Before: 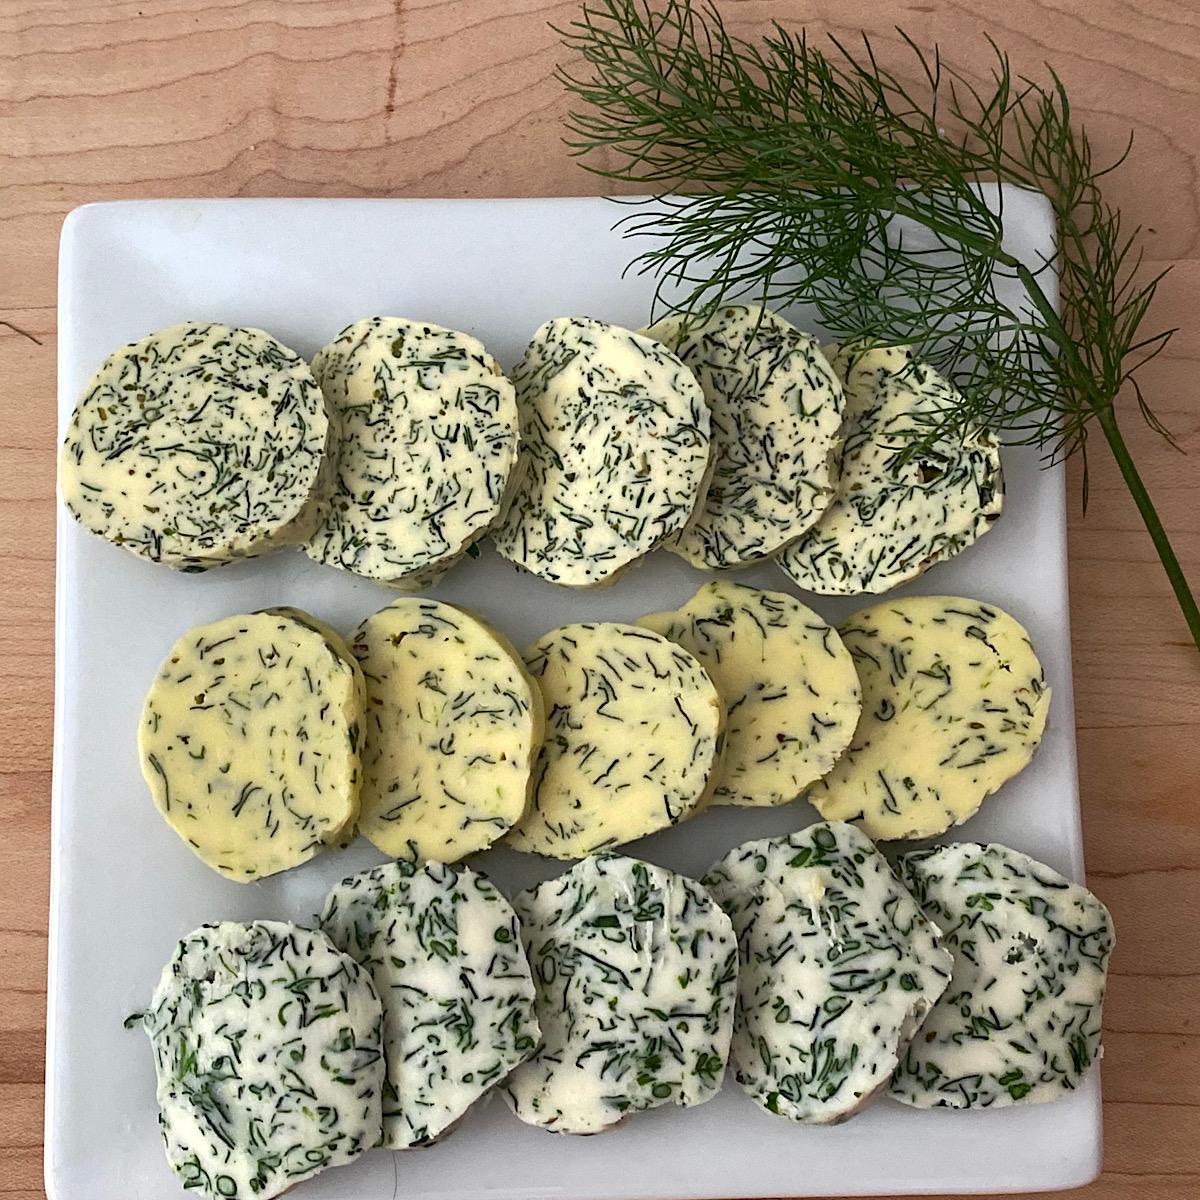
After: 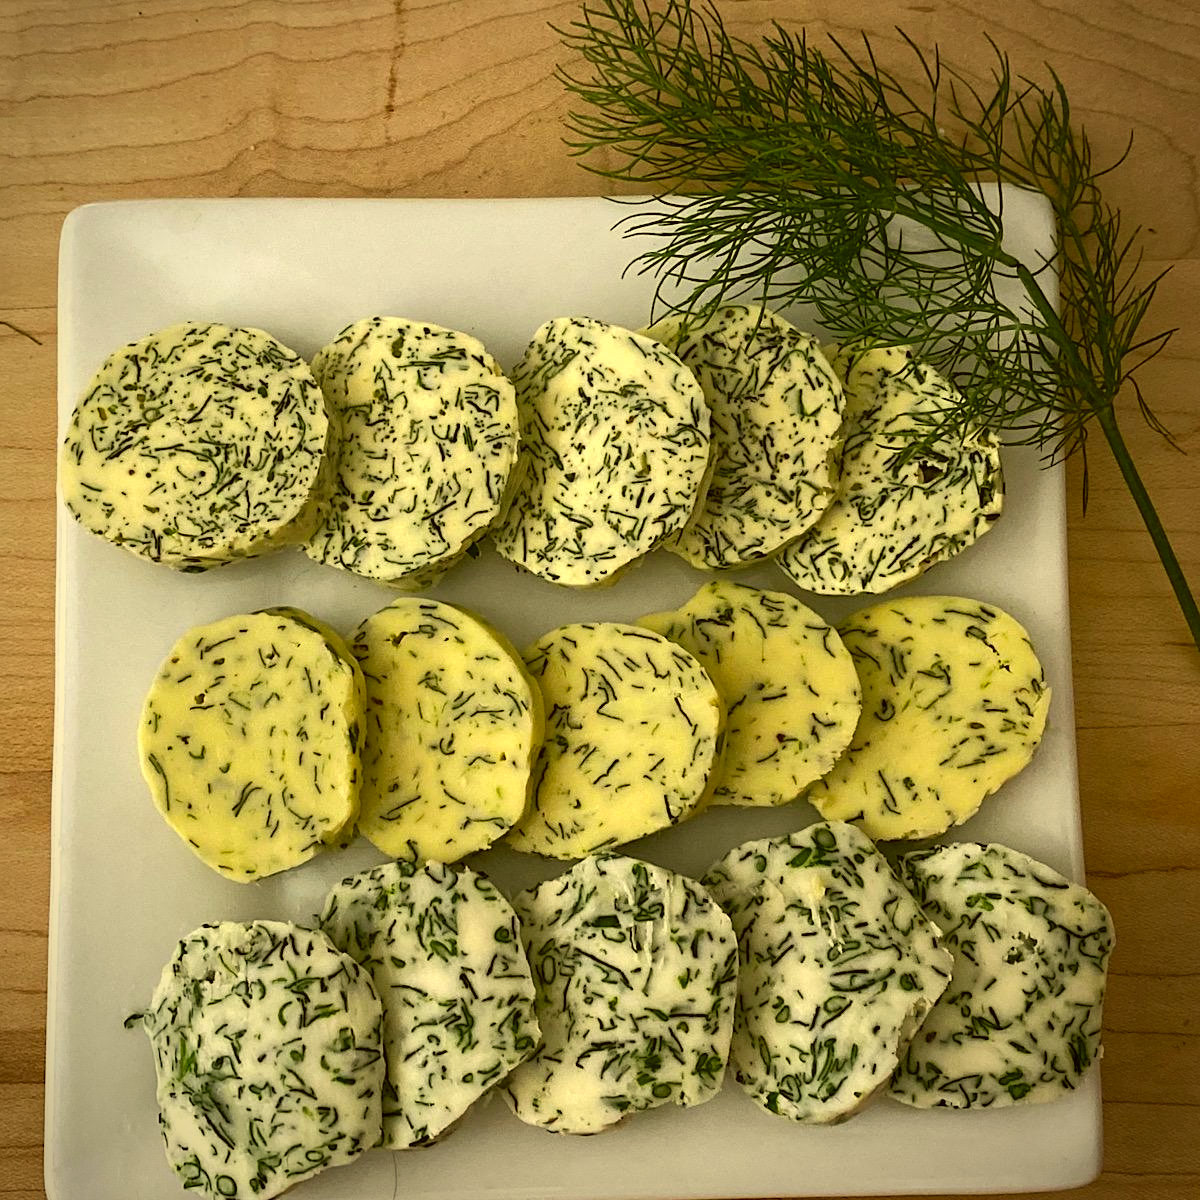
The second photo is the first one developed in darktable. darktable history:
color correction: highlights a* 0.119, highlights b* 29.01, shadows a* -0.264, shadows b* 21.43
vignetting: saturation 0, automatic ratio true
